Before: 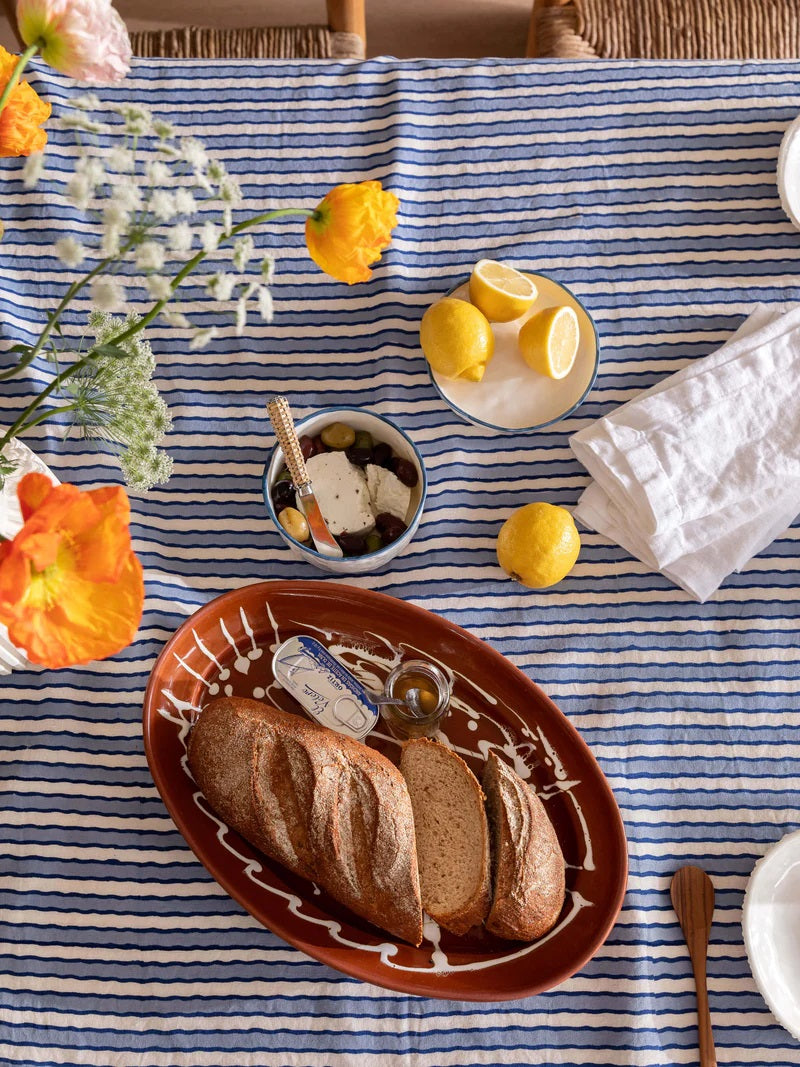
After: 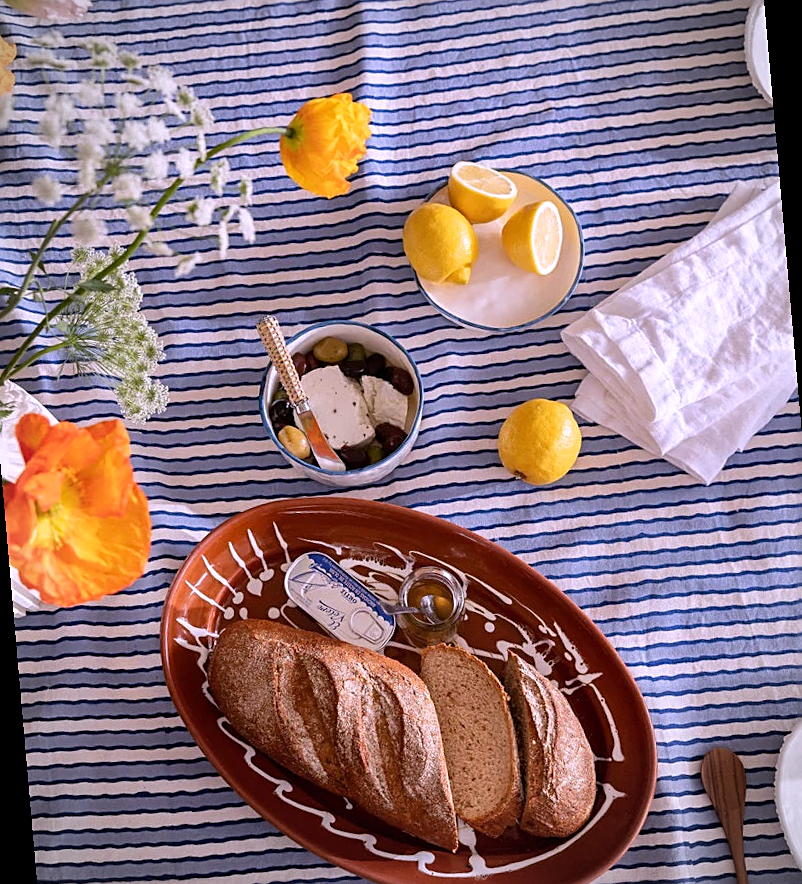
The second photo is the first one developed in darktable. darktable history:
white balance: red 1.042, blue 1.17
sharpen: on, module defaults
base curve: curves: ch0 [(0, 0) (0.283, 0.295) (1, 1)], preserve colors none
vignetting: fall-off radius 60.92%
exposure: compensate highlight preservation false
rotate and perspective: rotation -5°, crop left 0.05, crop right 0.952, crop top 0.11, crop bottom 0.89
